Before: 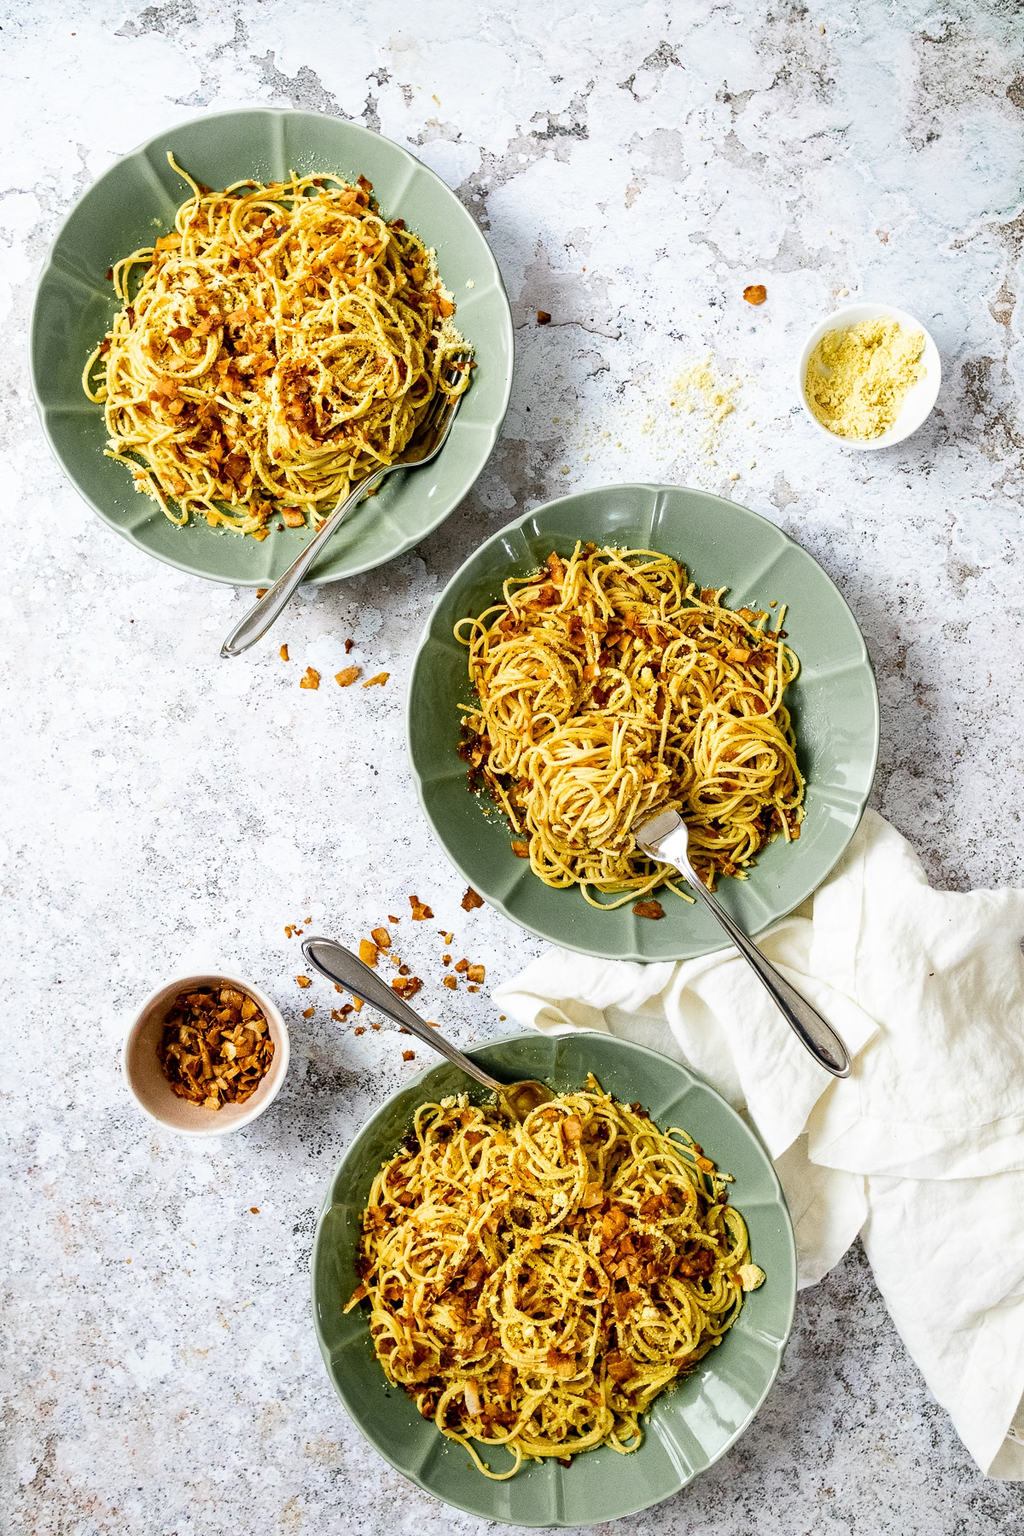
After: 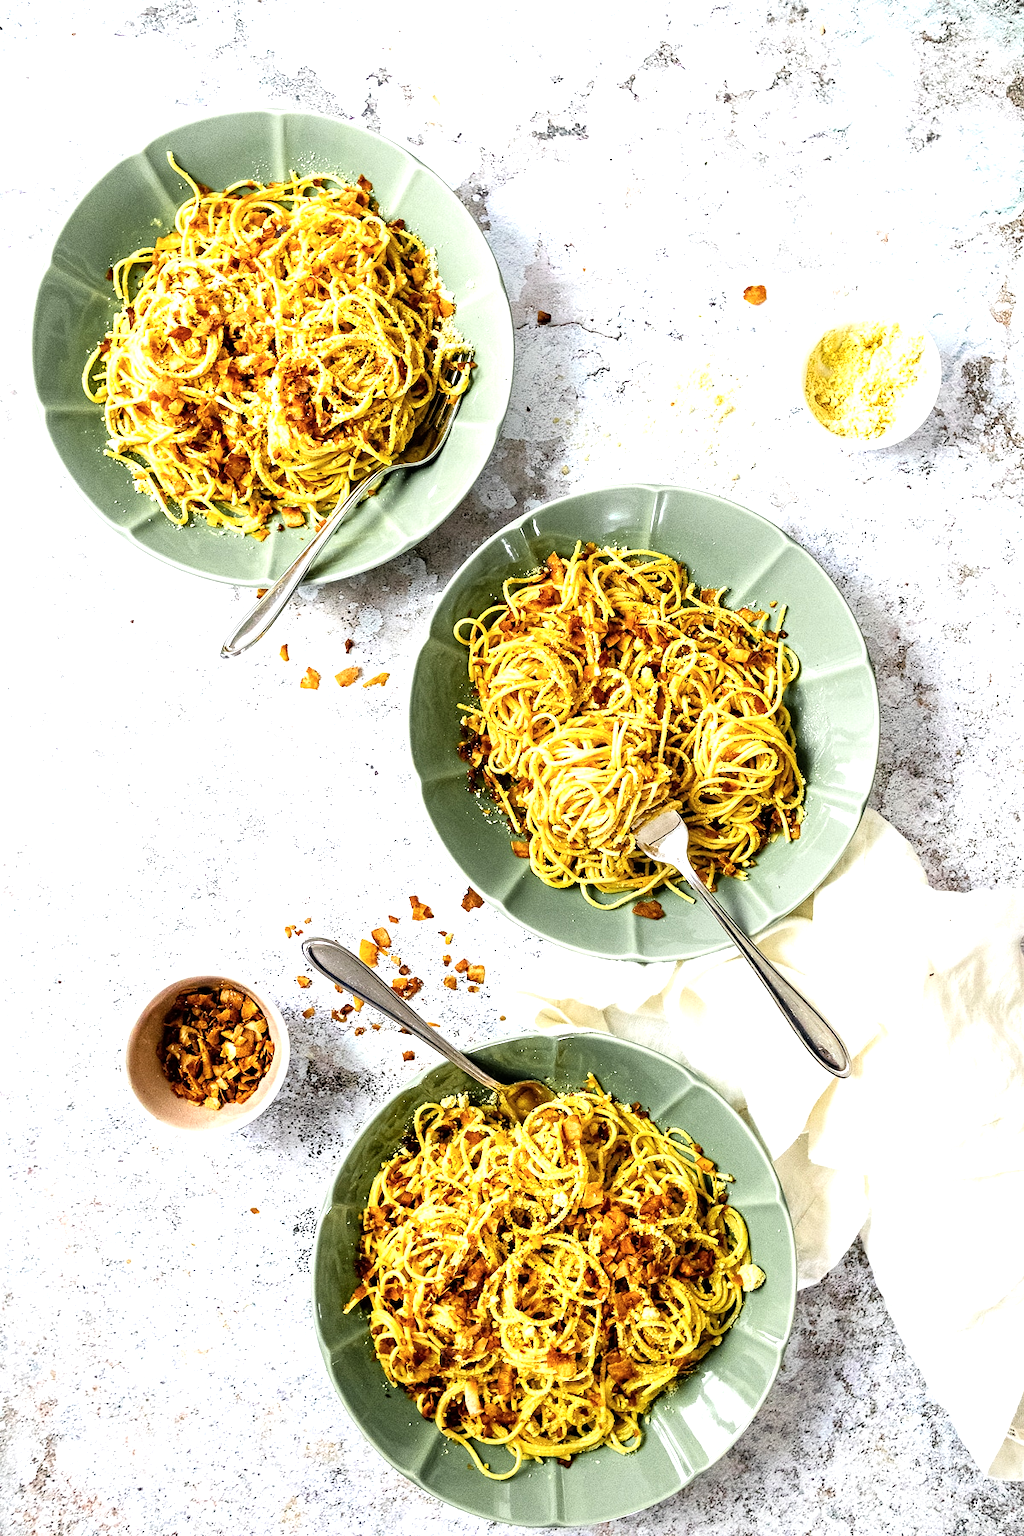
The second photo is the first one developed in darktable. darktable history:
color balance rgb: perceptual saturation grading › global saturation 0.073%
tone equalizer: -8 EV -0.717 EV, -7 EV -0.678 EV, -6 EV -0.586 EV, -5 EV -0.37 EV, -3 EV 0.378 EV, -2 EV 0.6 EV, -1 EV 0.698 EV, +0 EV 0.753 EV
